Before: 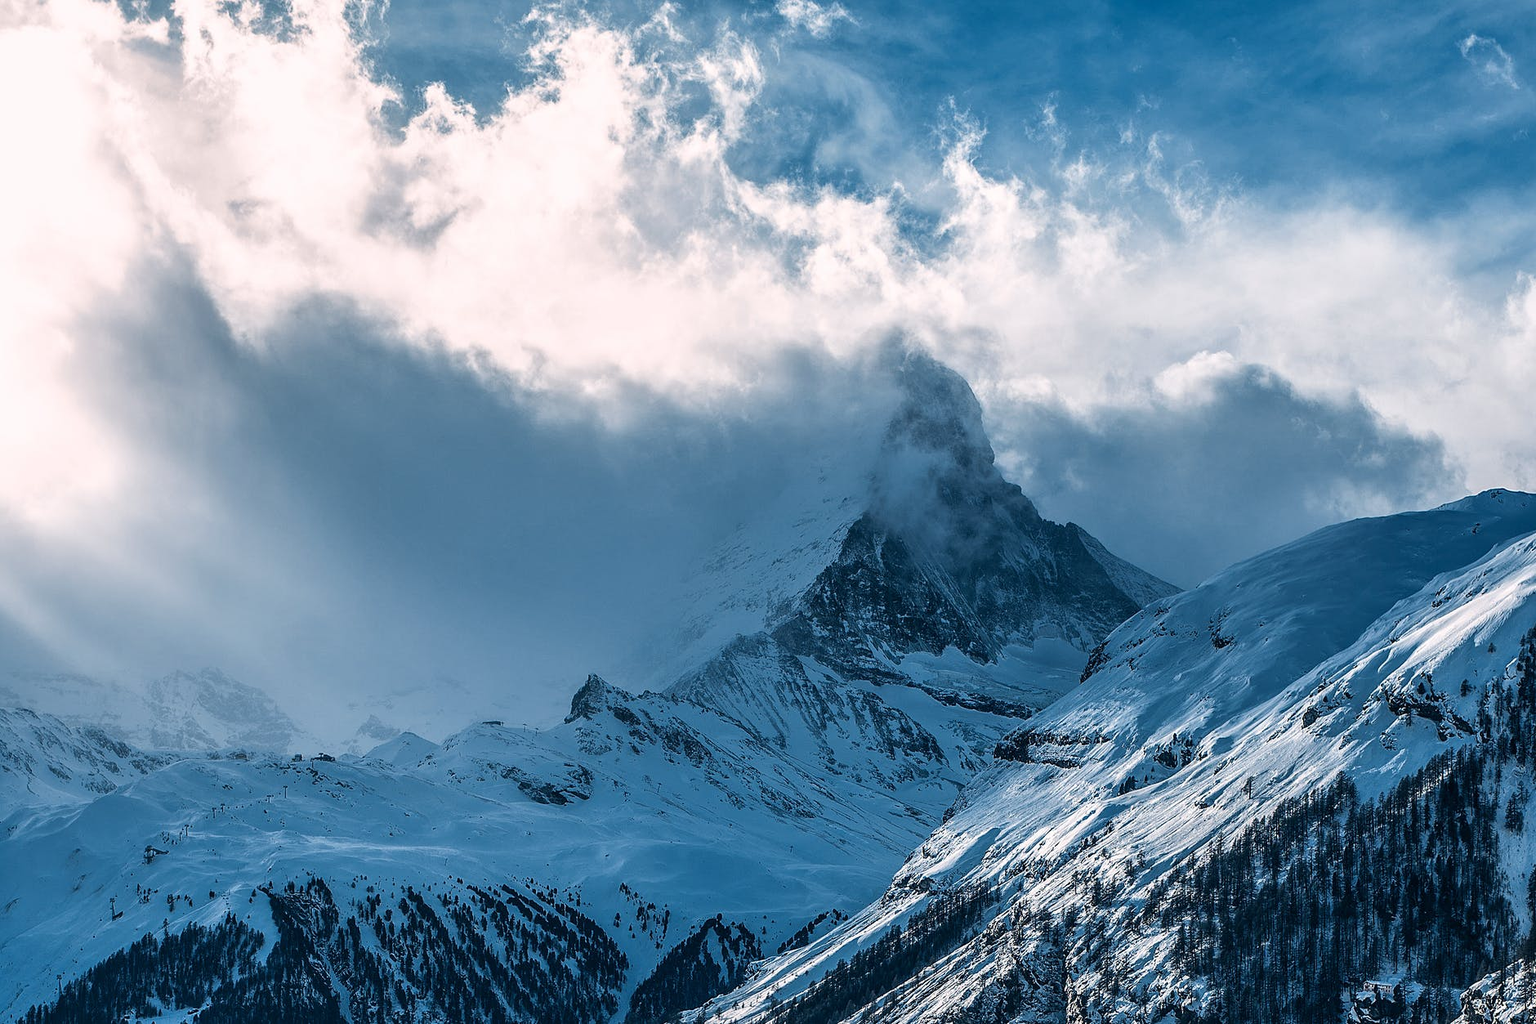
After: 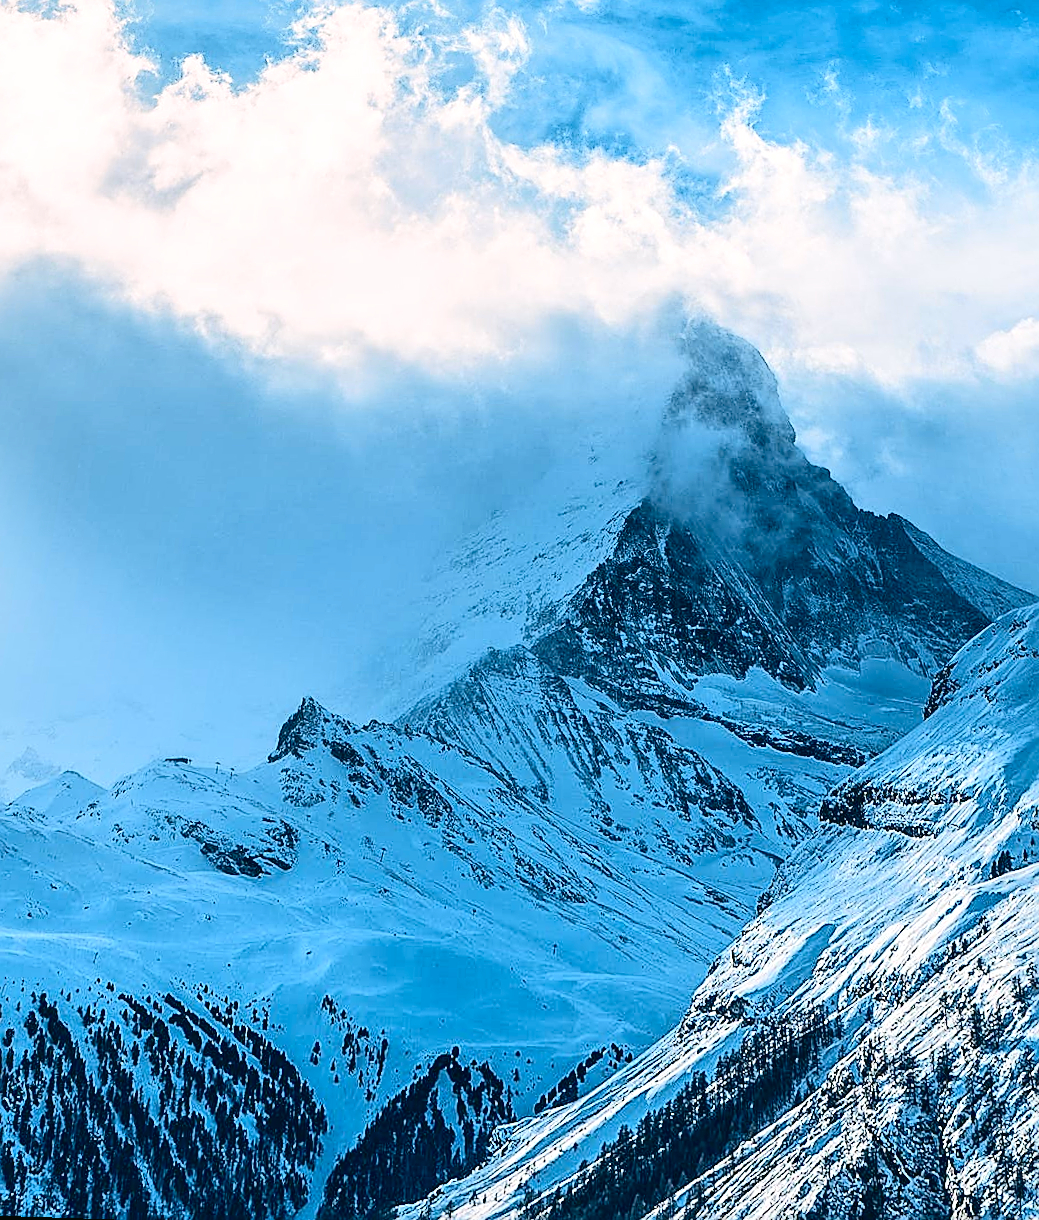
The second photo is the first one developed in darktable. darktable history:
crop and rotate: left 13.537%, right 19.796%
local contrast: mode bilateral grid, contrast 15, coarseness 36, detail 105%, midtone range 0.2
rotate and perspective: rotation 0.72°, lens shift (vertical) -0.352, lens shift (horizontal) -0.051, crop left 0.152, crop right 0.859, crop top 0.019, crop bottom 0.964
exposure: black level correction 0, exposure 0.7 EV, compensate highlight preservation false
tone curve: curves: ch0 [(0, 0.017) (0.091, 0.046) (0.298, 0.287) (0.439, 0.482) (0.64, 0.729) (0.785, 0.817) (0.995, 0.917)]; ch1 [(0, 0) (0.384, 0.365) (0.463, 0.447) (0.486, 0.474) (0.503, 0.497) (0.526, 0.52) (0.555, 0.564) (0.578, 0.595) (0.638, 0.644) (0.766, 0.773) (1, 1)]; ch2 [(0, 0) (0.374, 0.344) (0.449, 0.434) (0.501, 0.501) (0.528, 0.519) (0.569, 0.589) (0.61, 0.646) (0.666, 0.688) (1, 1)], color space Lab, independent channels, preserve colors none
sharpen: amount 0.75
